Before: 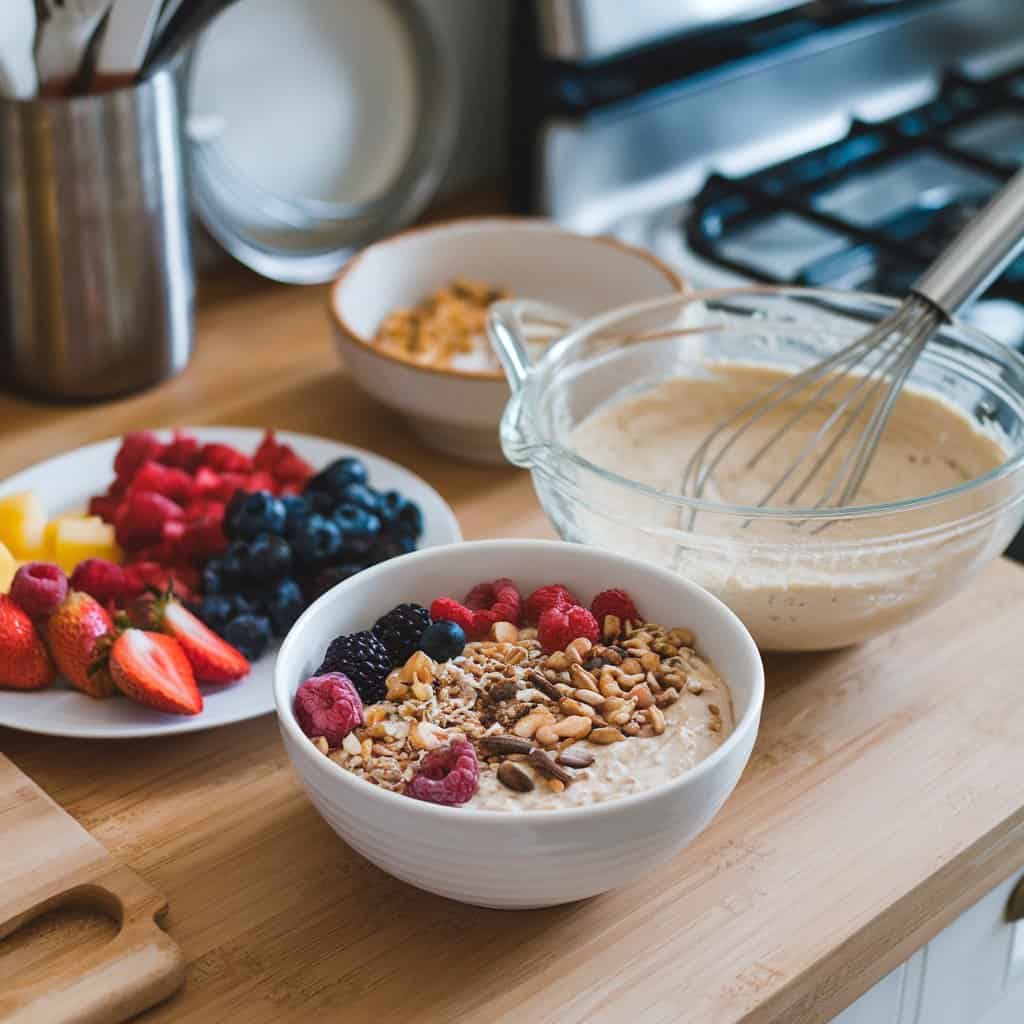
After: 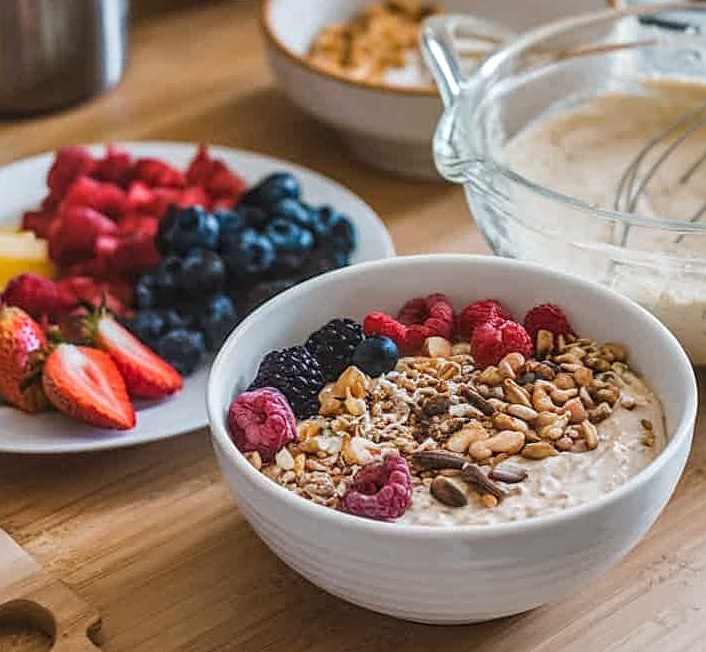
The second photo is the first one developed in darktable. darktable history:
sharpen: on, module defaults
crop: left 6.629%, top 27.895%, right 24.373%, bottom 8.429%
local contrast: highlights 5%, shadows 7%, detail 133%
